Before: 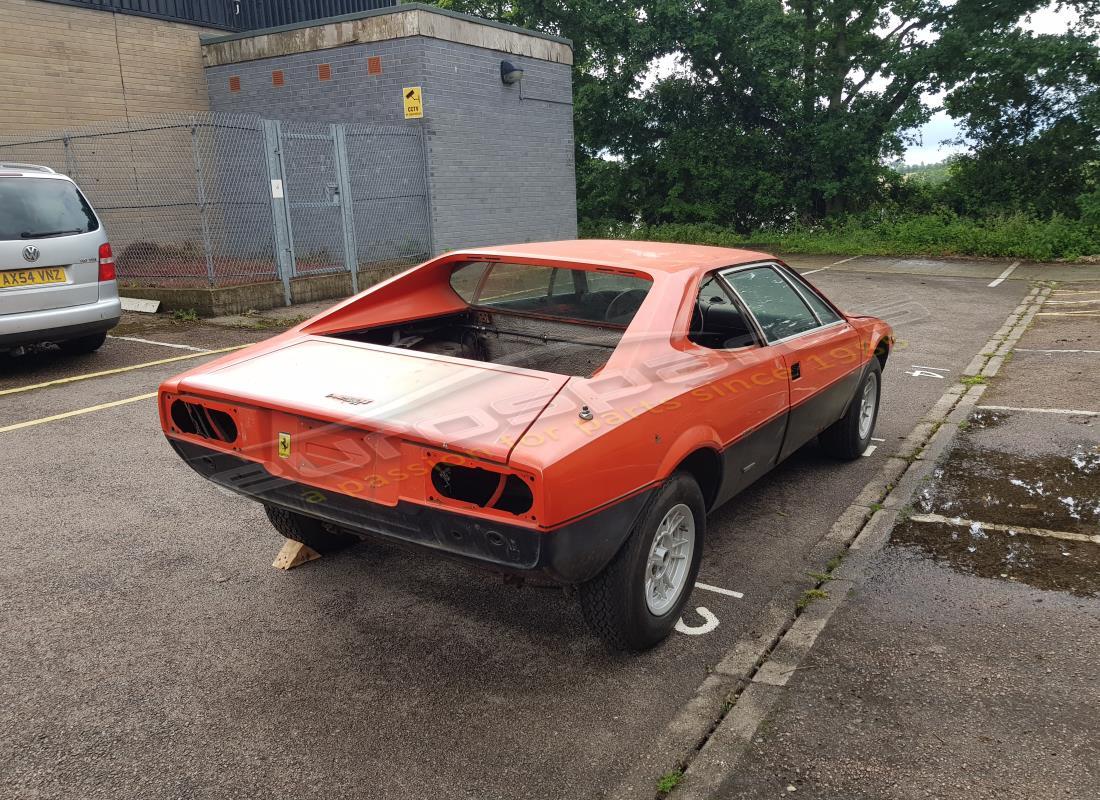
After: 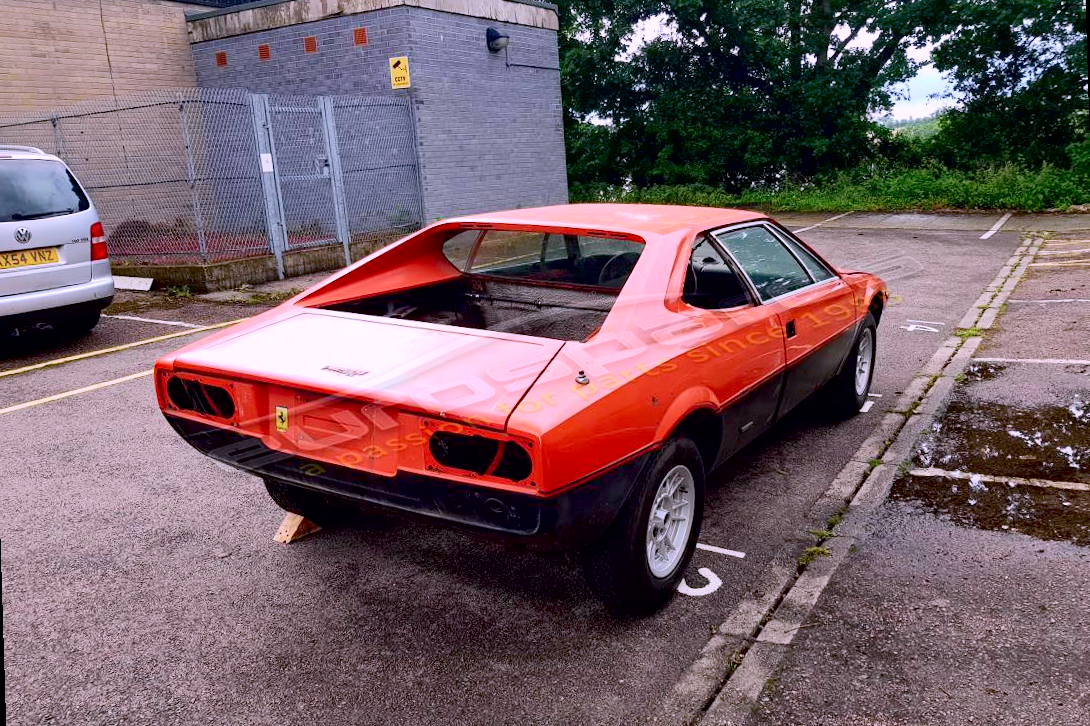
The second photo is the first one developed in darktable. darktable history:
exposure: black level correction 0.016, exposure -0.009 EV, compensate highlight preservation false
tone curve: curves: ch0 [(0, 0) (0.051, 0.03) (0.096, 0.071) (0.251, 0.234) (0.461, 0.515) (0.605, 0.692) (0.761, 0.824) (0.881, 0.907) (1, 0.984)]; ch1 [(0, 0) (0.1, 0.038) (0.318, 0.243) (0.399, 0.351) (0.478, 0.469) (0.499, 0.499) (0.534, 0.541) (0.567, 0.592) (0.601, 0.629) (0.666, 0.7) (1, 1)]; ch2 [(0, 0) (0.453, 0.45) (0.479, 0.483) (0.504, 0.499) (0.52, 0.519) (0.541, 0.559) (0.601, 0.622) (0.824, 0.815) (1, 1)], color space Lab, independent channels, preserve colors none
white balance: red 1.042, blue 1.17
haze removal: compatibility mode true, adaptive false
crop: left 1.507%, top 6.147%, right 1.379%, bottom 6.637%
rotate and perspective: rotation -1.75°, automatic cropping off
